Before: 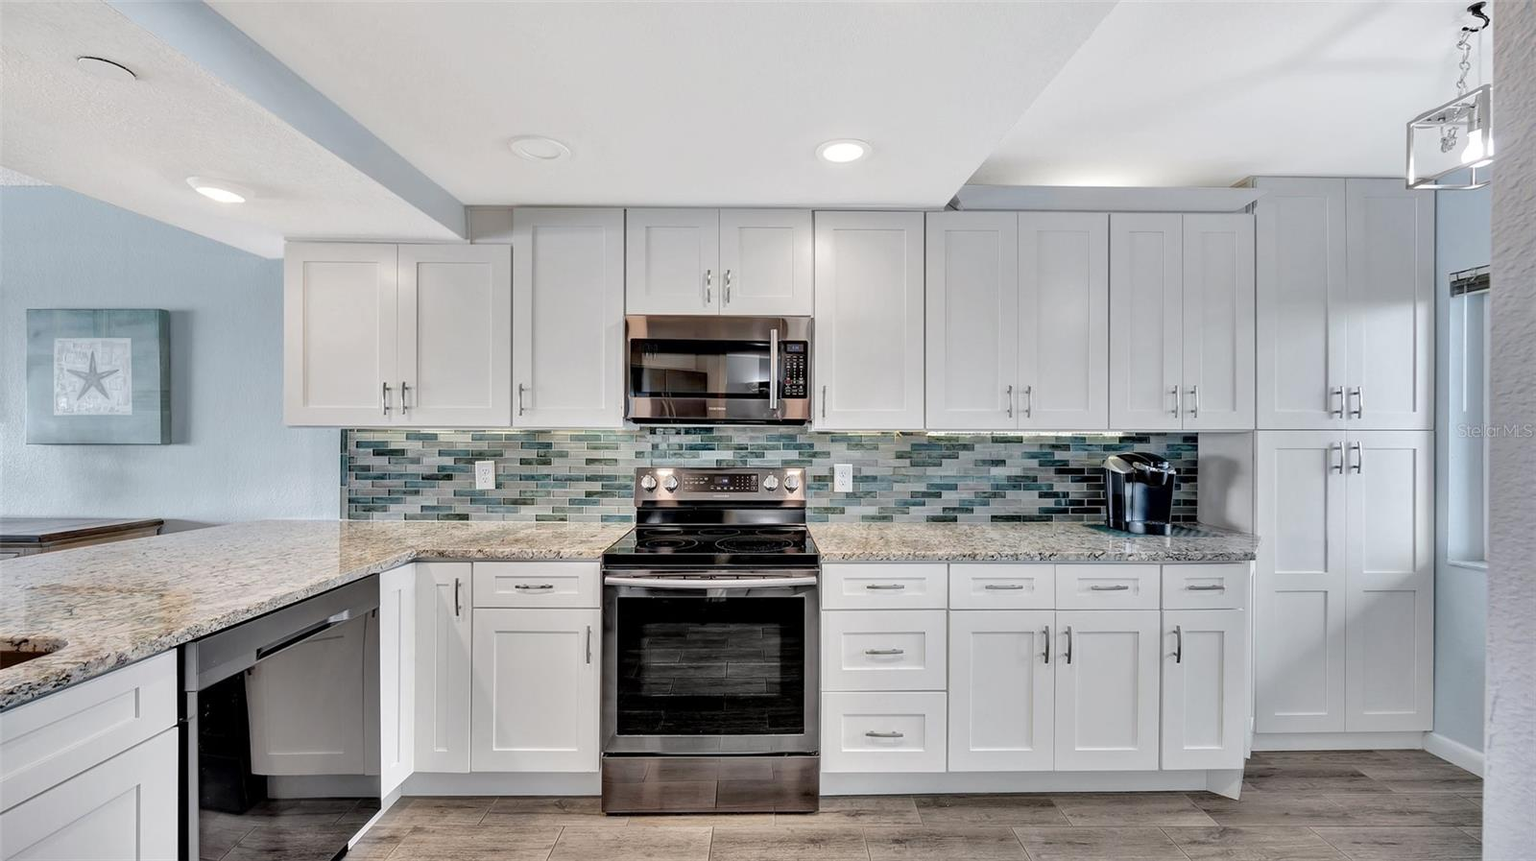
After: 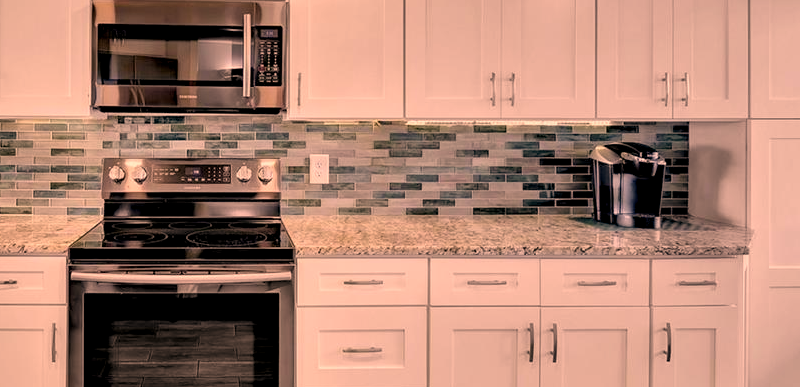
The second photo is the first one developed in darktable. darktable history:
color correction: highlights a* 39.87, highlights b* 39.84, saturation 0.69
crop: left 34.977%, top 36.76%, right 14.999%, bottom 20.053%
color balance rgb: global offset › luminance -0.381%, shadows fall-off 101.442%, perceptual saturation grading › global saturation 25.448%, mask middle-gray fulcrum 23.233%, global vibrance 20%
